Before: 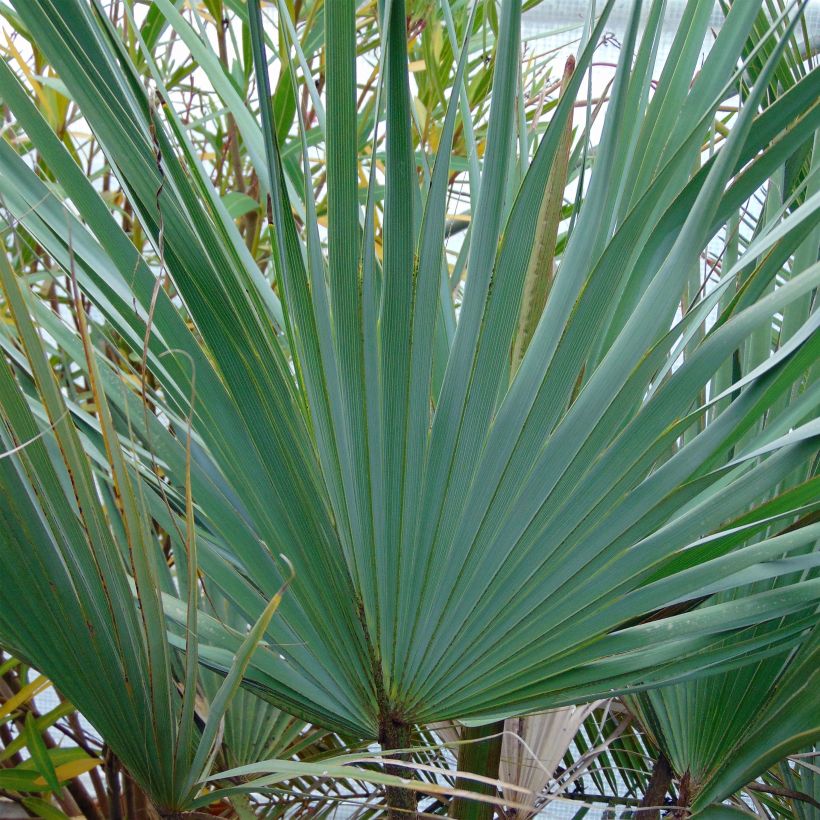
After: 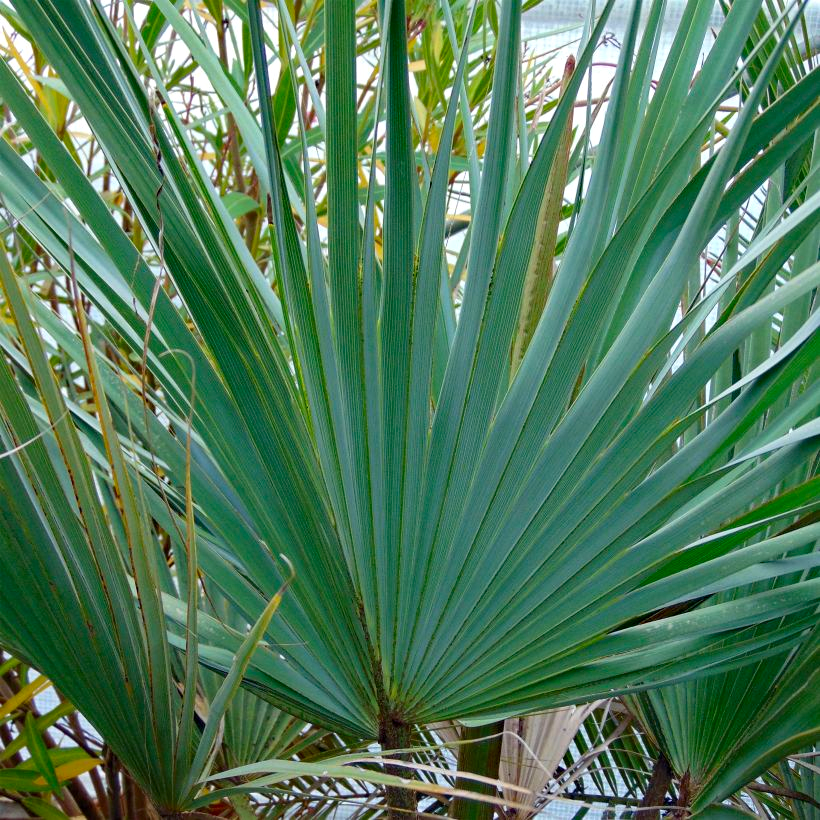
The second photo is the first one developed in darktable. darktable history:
contrast brightness saturation: contrast 0.08, saturation 0.204
local contrast: highlights 104%, shadows 98%, detail 119%, midtone range 0.2
haze removal: adaptive false
